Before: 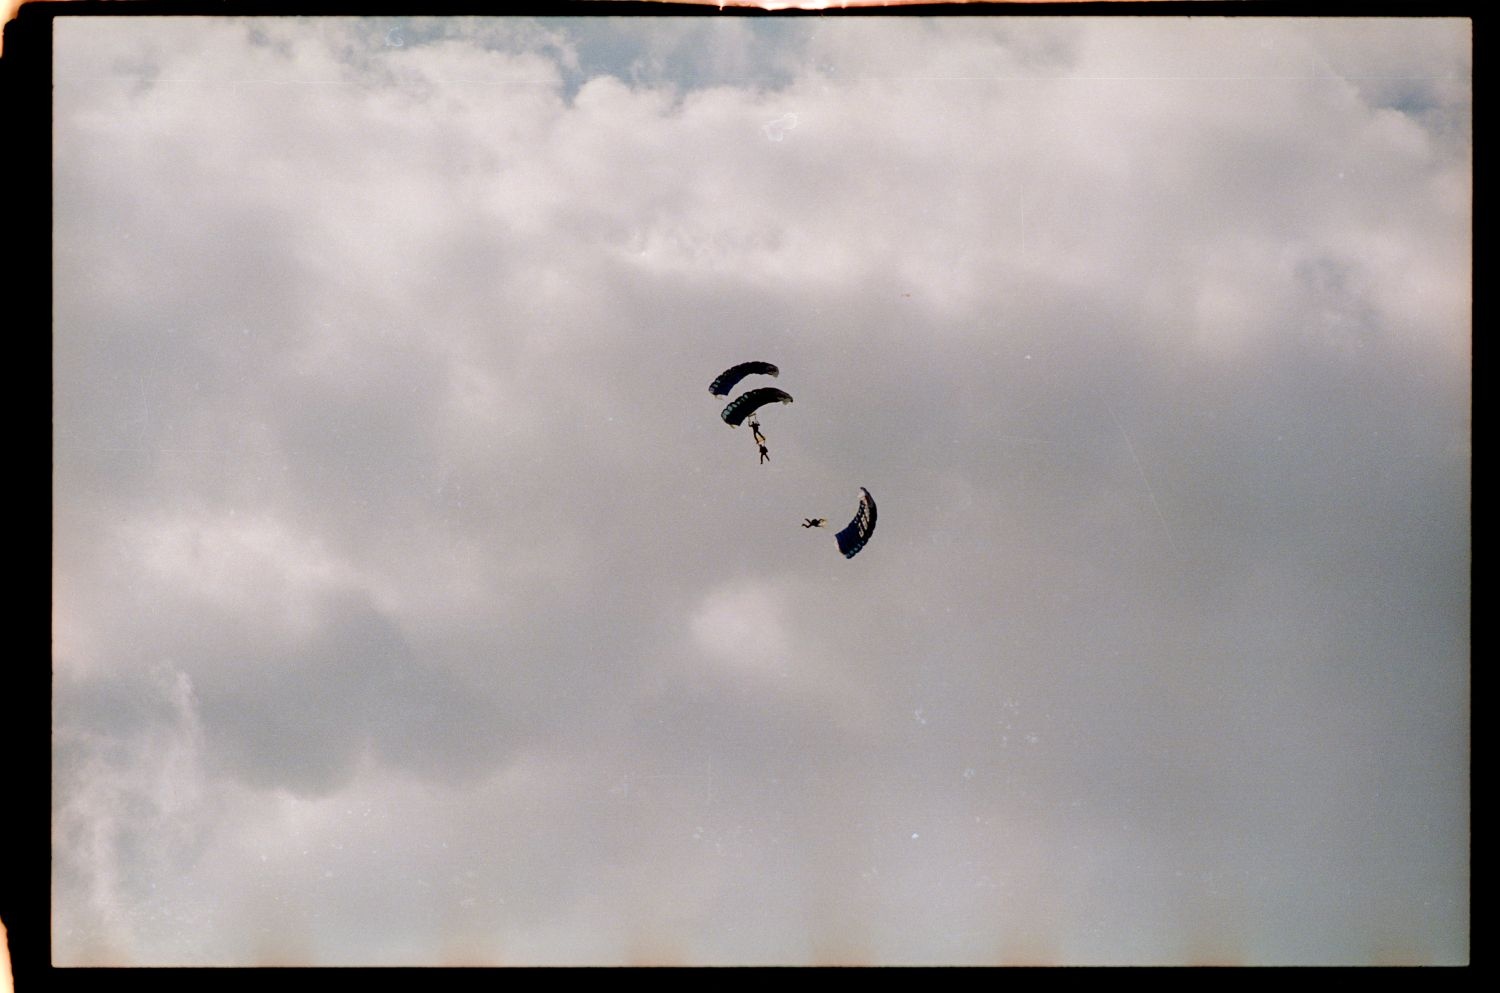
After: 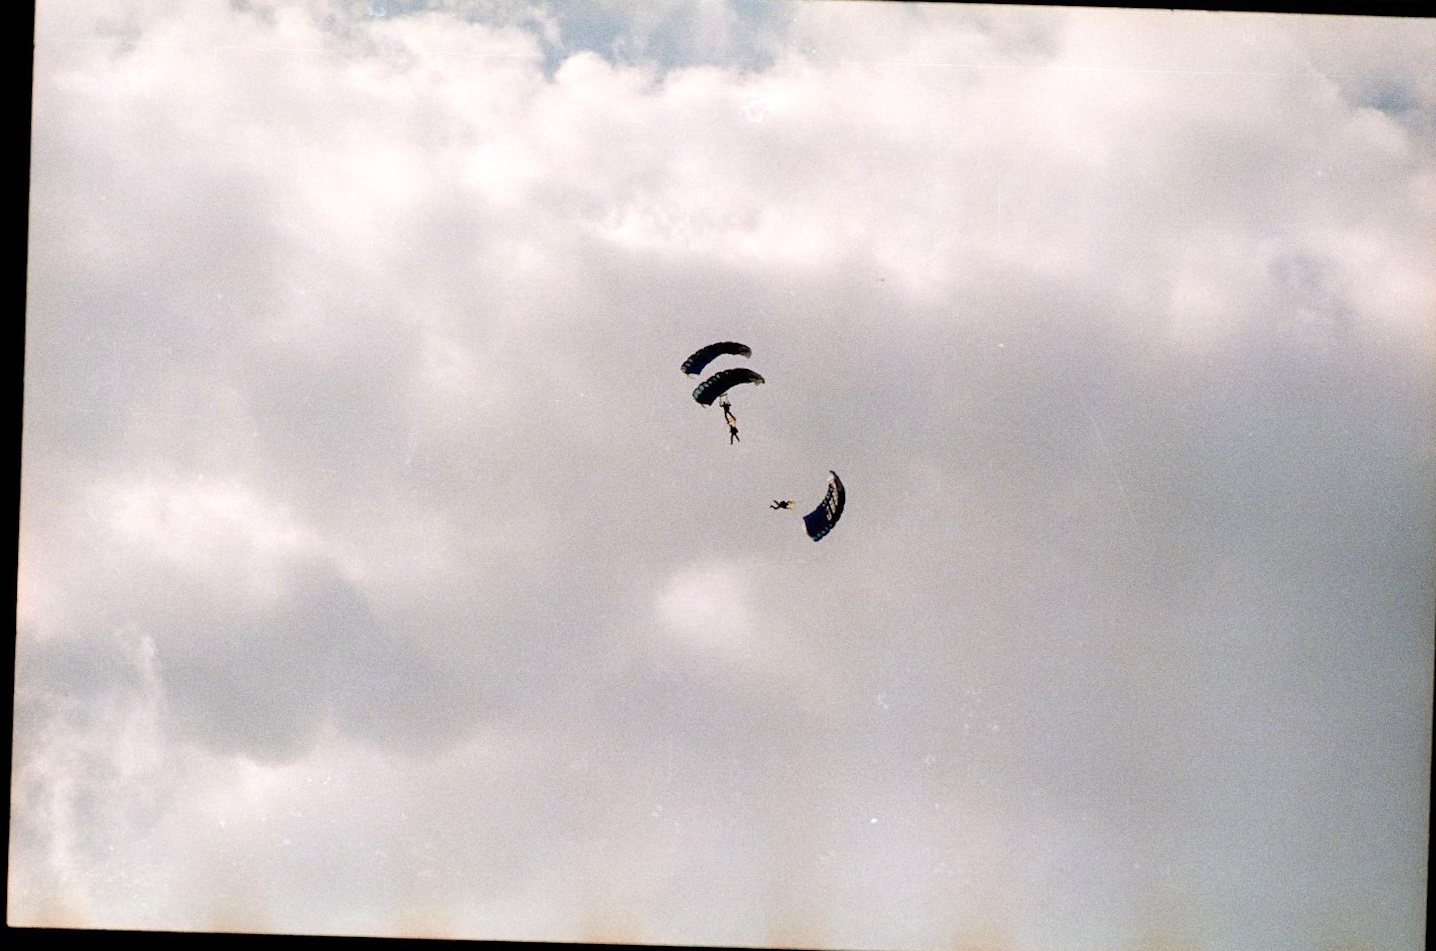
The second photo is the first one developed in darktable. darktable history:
grain: coarseness 0.09 ISO
crop and rotate: angle -1.69°
exposure: black level correction 0, exposure 0.5 EV, compensate exposure bias true, compensate highlight preservation false
